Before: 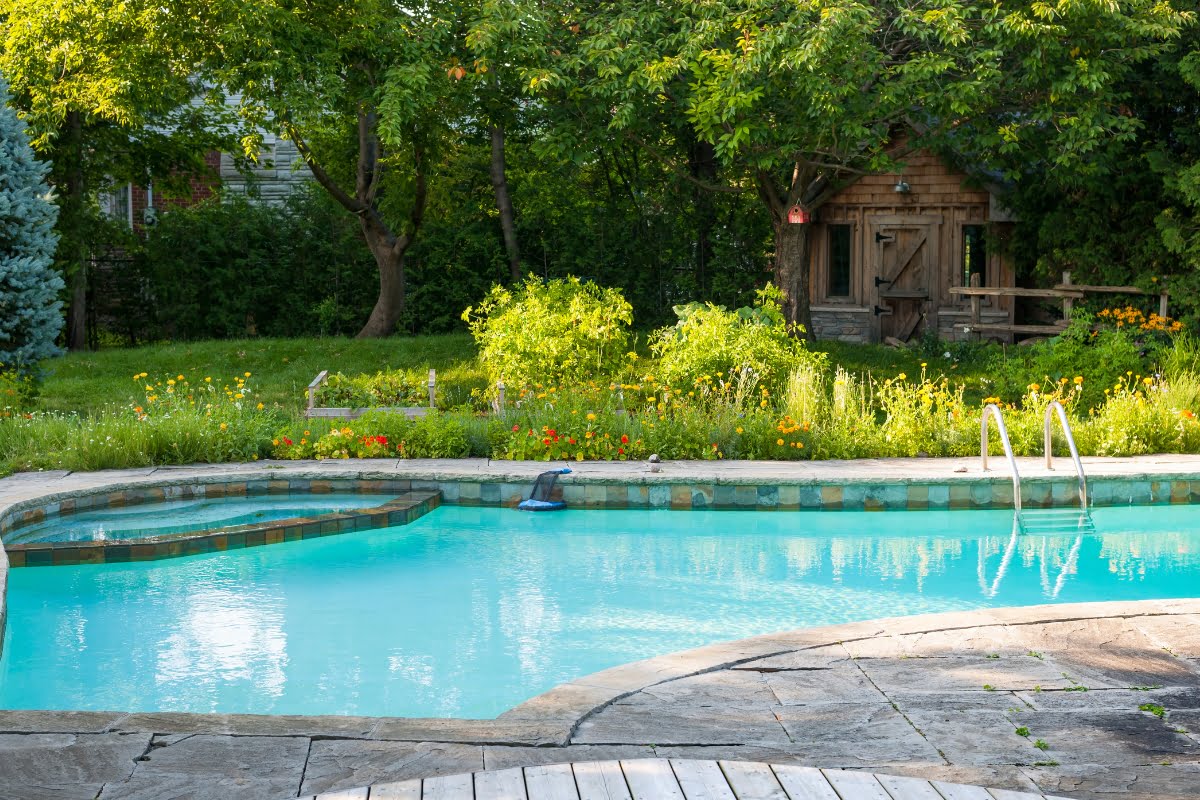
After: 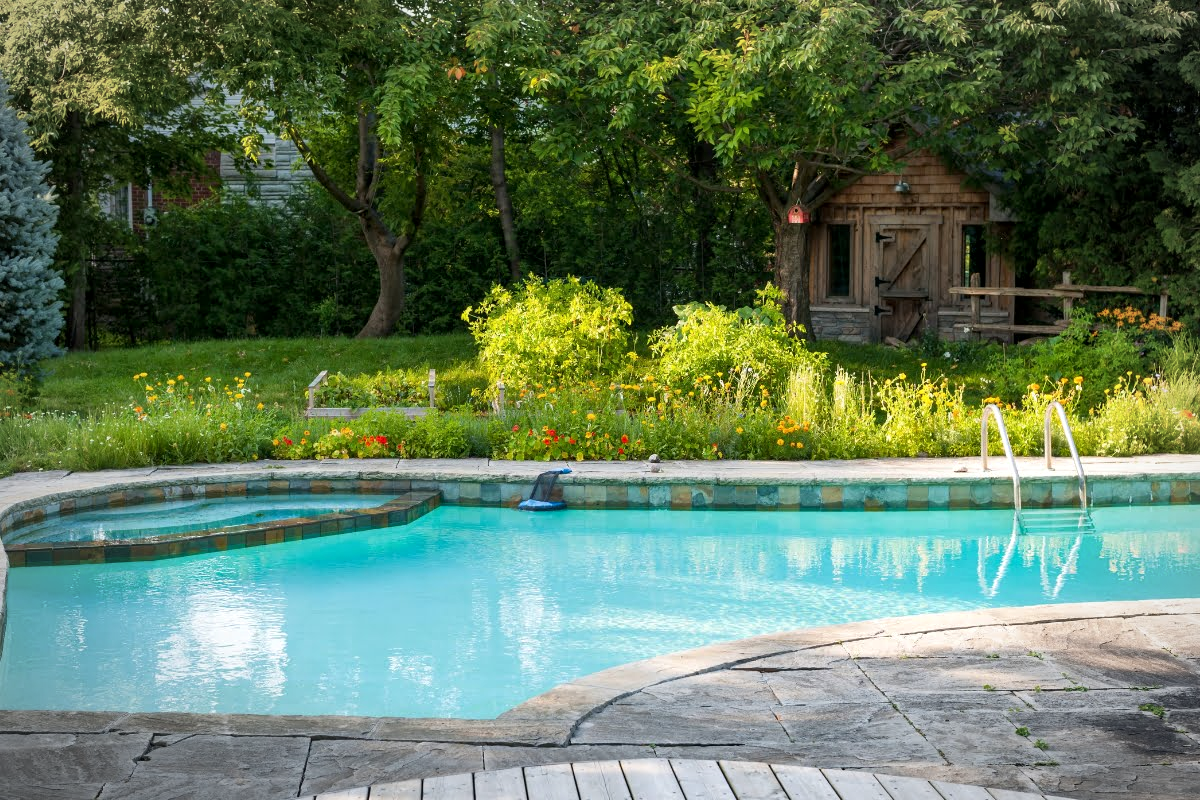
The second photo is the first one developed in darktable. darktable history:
local contrast: mode bilateral grid, contrast 20, coarseness 50, detail 119%, midtone range 0.2
vignetting: brightness -0.284, automatic ratio true
